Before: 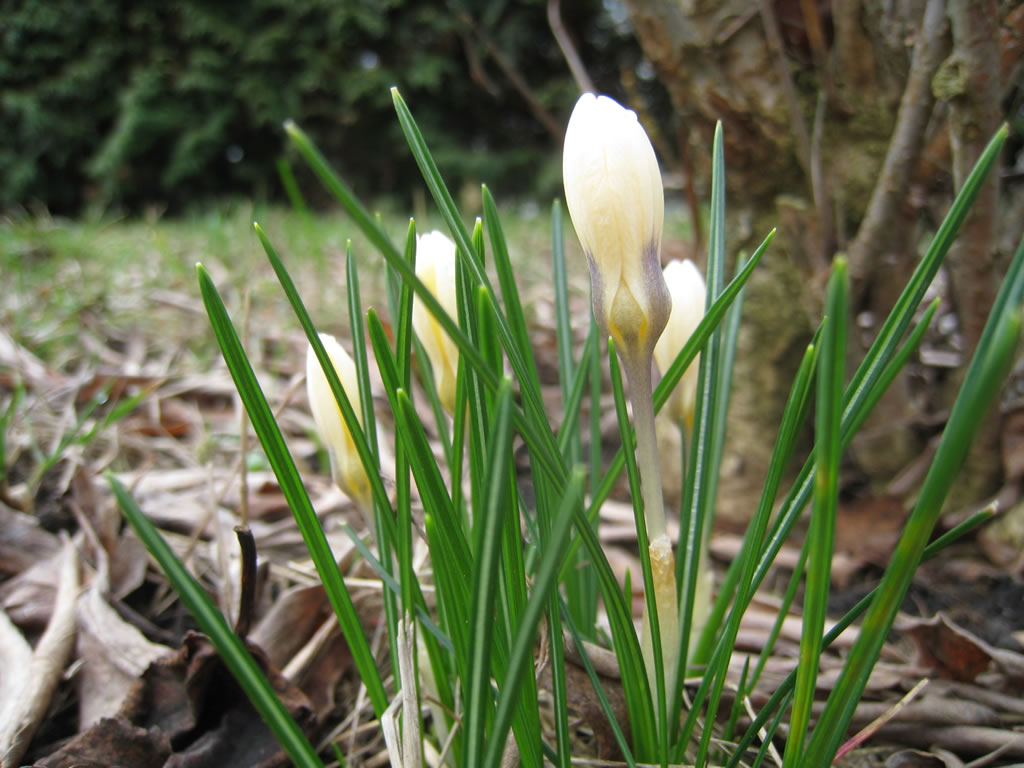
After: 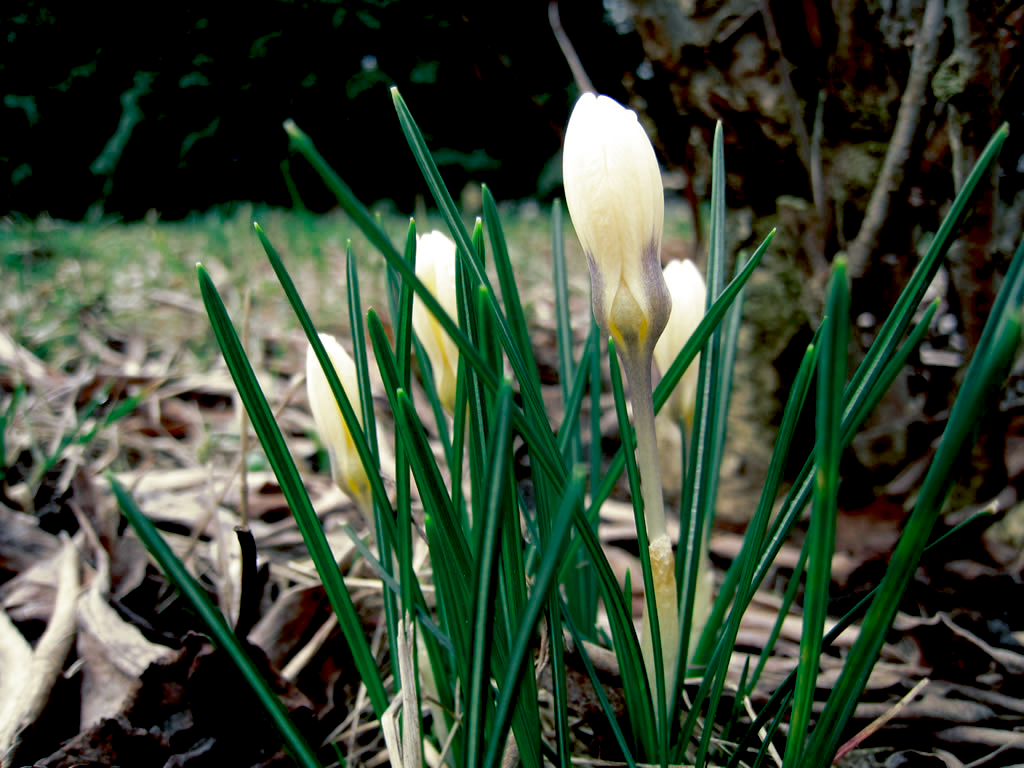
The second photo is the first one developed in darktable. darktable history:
exposure: black level correction 0.056, compensate highlight preservation false
split-toning: shadows › hue 216°, shadows › saturation 1, highlights › hue 57.6°, balance -33.4
color zones: curves: ch0 [(0, 0.5) (0.125, 0.4) (0.25, 0.5) (0.375, 0.4) (0.5, 0.4) (0.625, 0.6) (0.75, 0.6) (0.875, 0.5)]; ch1 [(0, 0.4) (0.125, 0.5) (0.25, 0.4) (0.375, 0.4) (0.5, 0.4) (0.625, 0.4) (0.75, 0.5) (0.875, 0.4)]; ch2 [(0, 0.6) (0.125, 0.5) (0.25, 0.5) (0.375, 0.6) (0.5, 0.6) (0.625, 0.5) (0.75, 0.5) (0.875, 0.5)]
